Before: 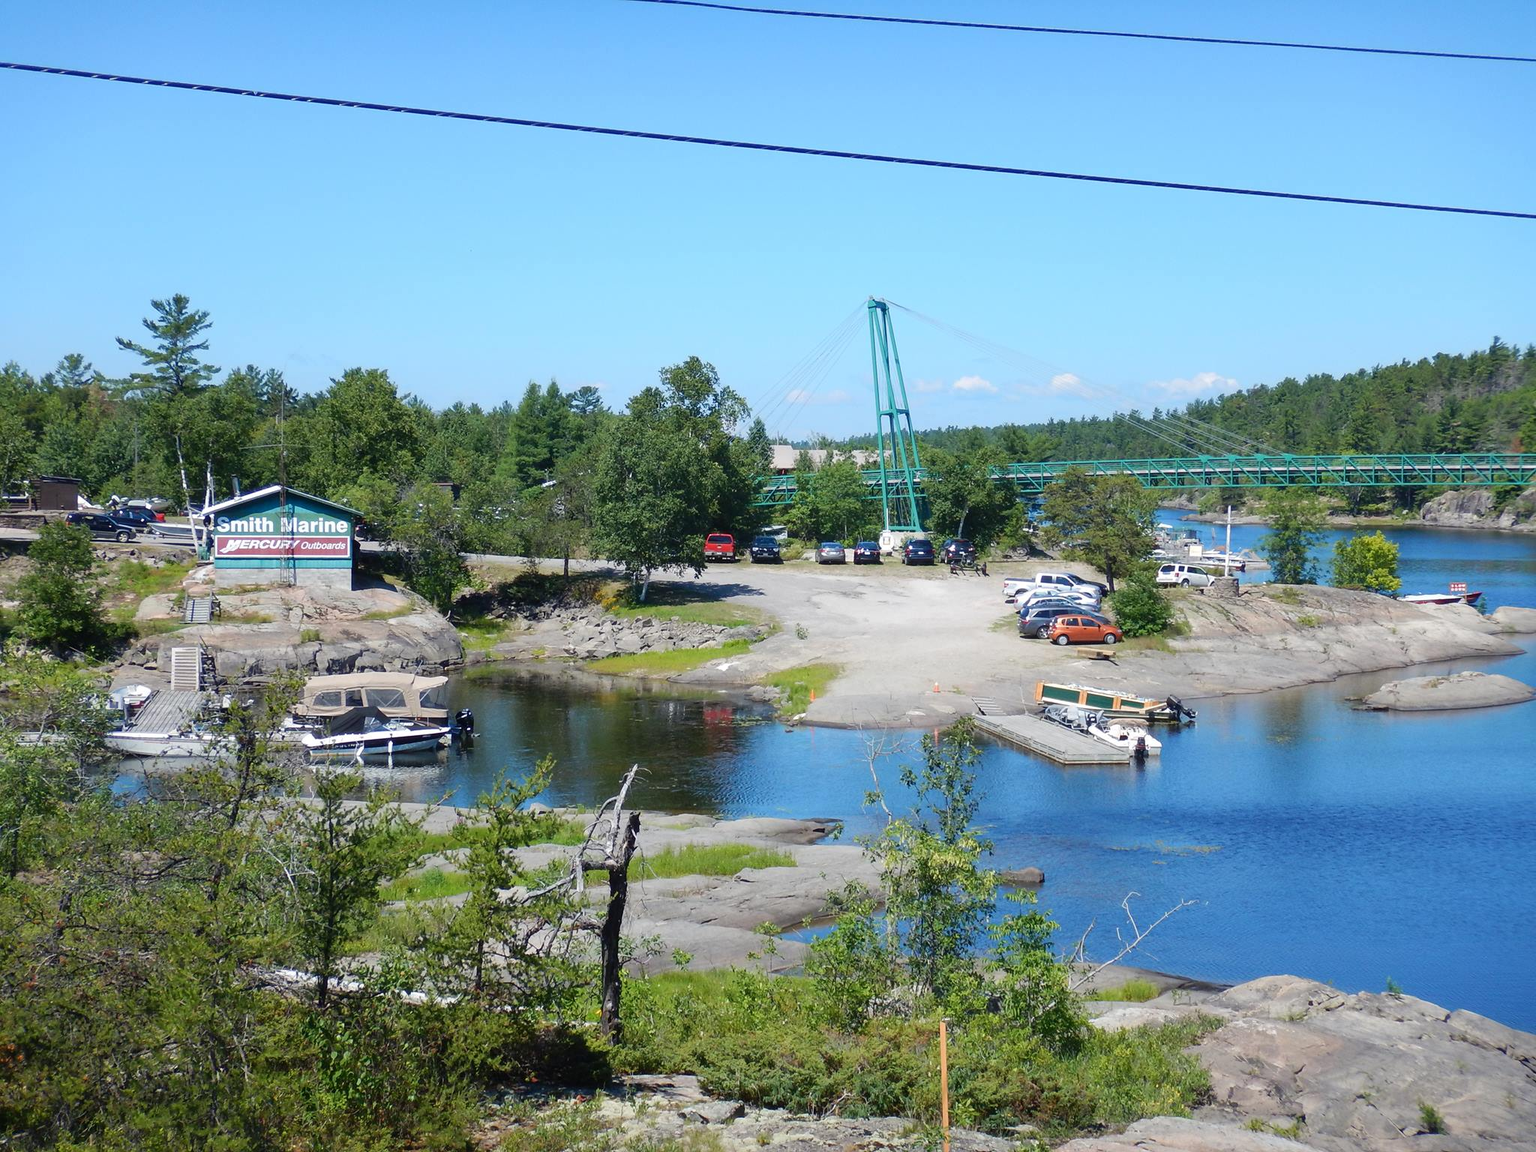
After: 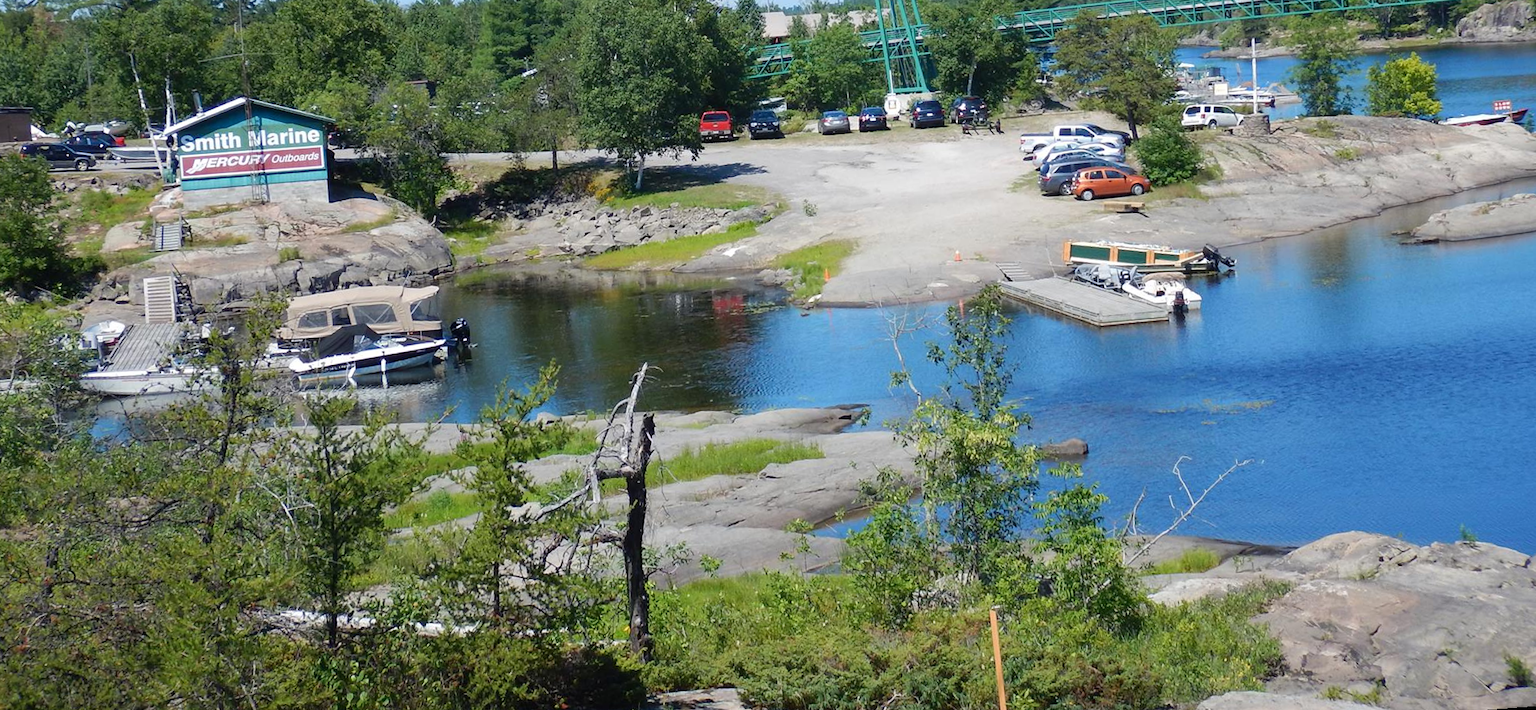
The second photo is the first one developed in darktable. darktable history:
rotate and perspective: rotation -4.57°, crop left 0.054, crop right 0.944, crop top 0.087, crop bottom 0.914
crop and rotate: top 36.435%
